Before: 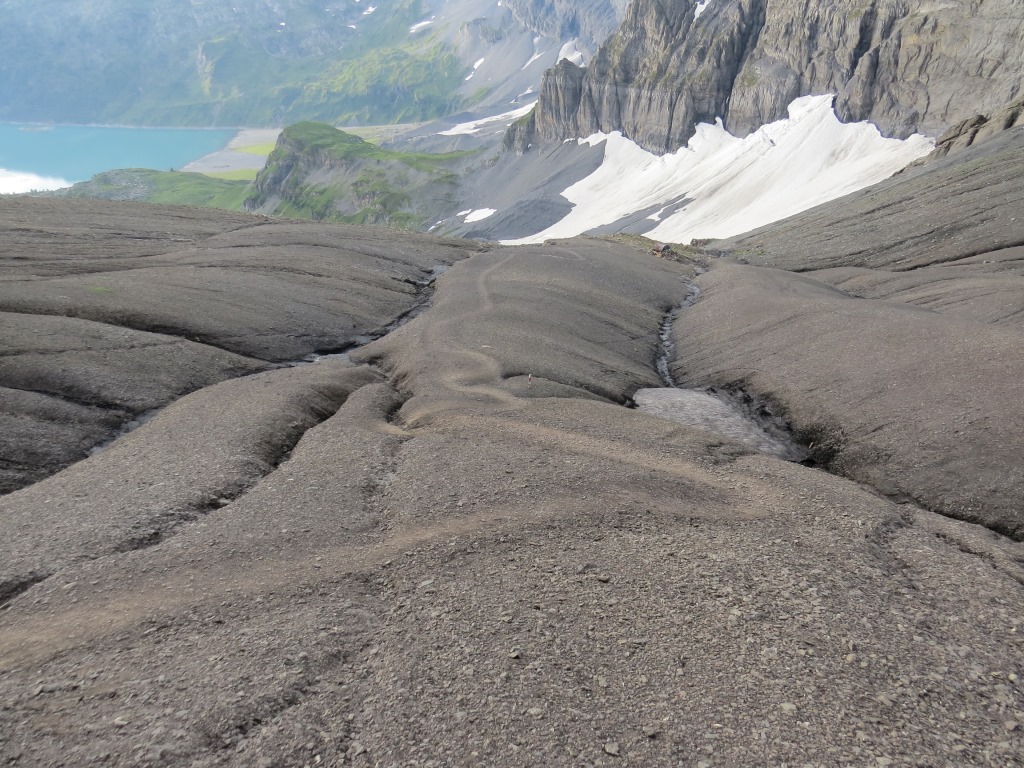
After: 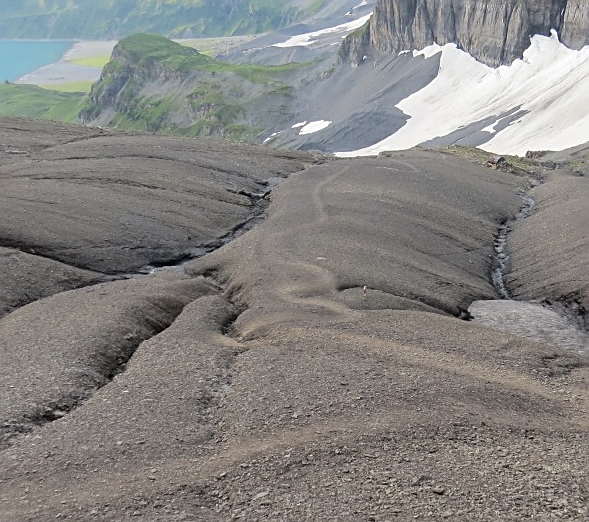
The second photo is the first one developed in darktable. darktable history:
sharpen: on, module defaults
crop: left 16.2%, top 11.495%, right 26.265%, bottom 20.51%
